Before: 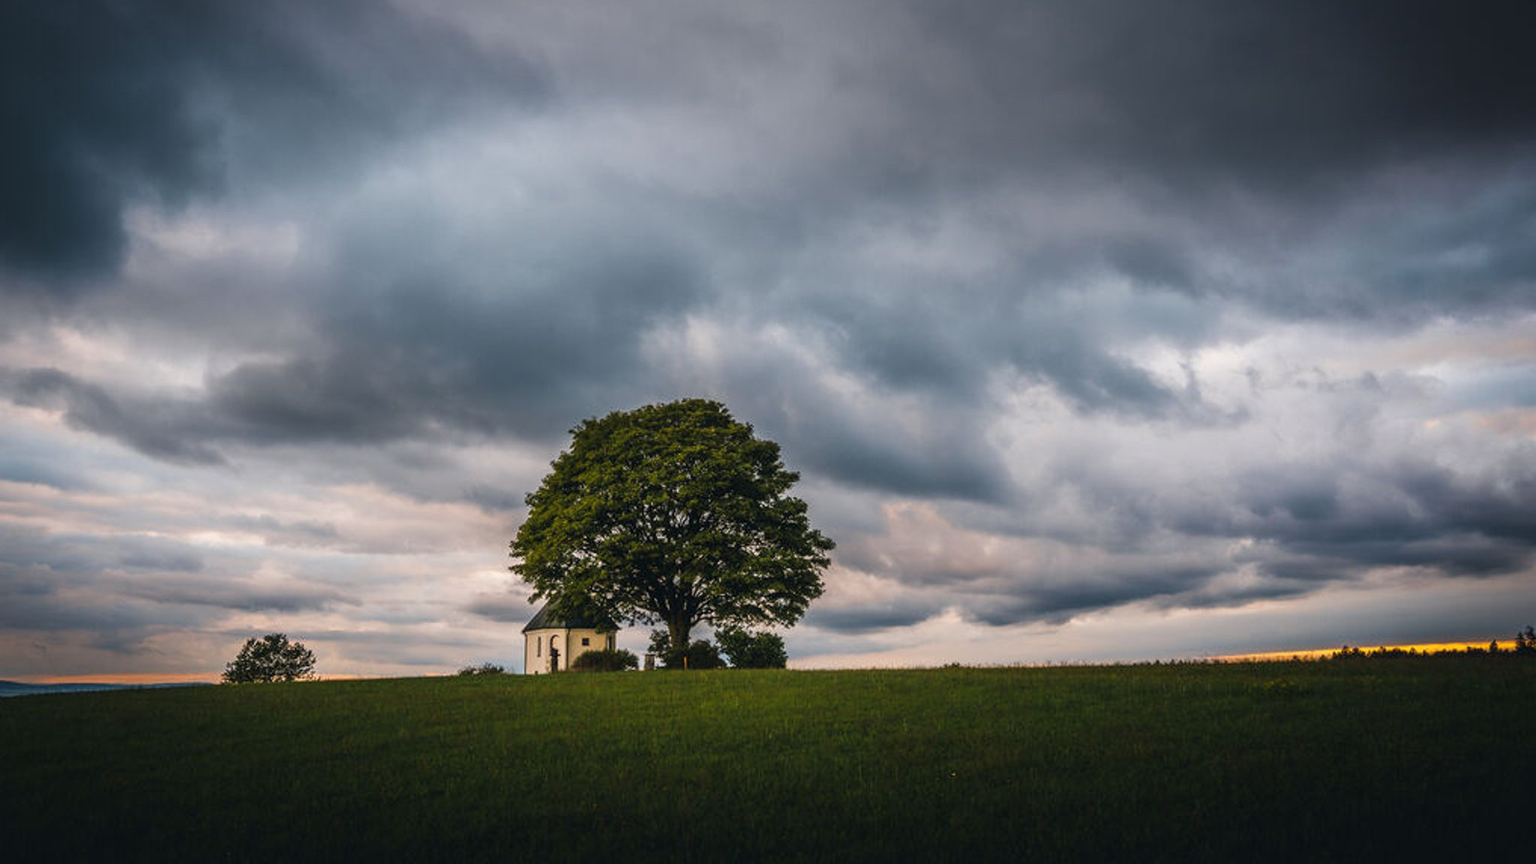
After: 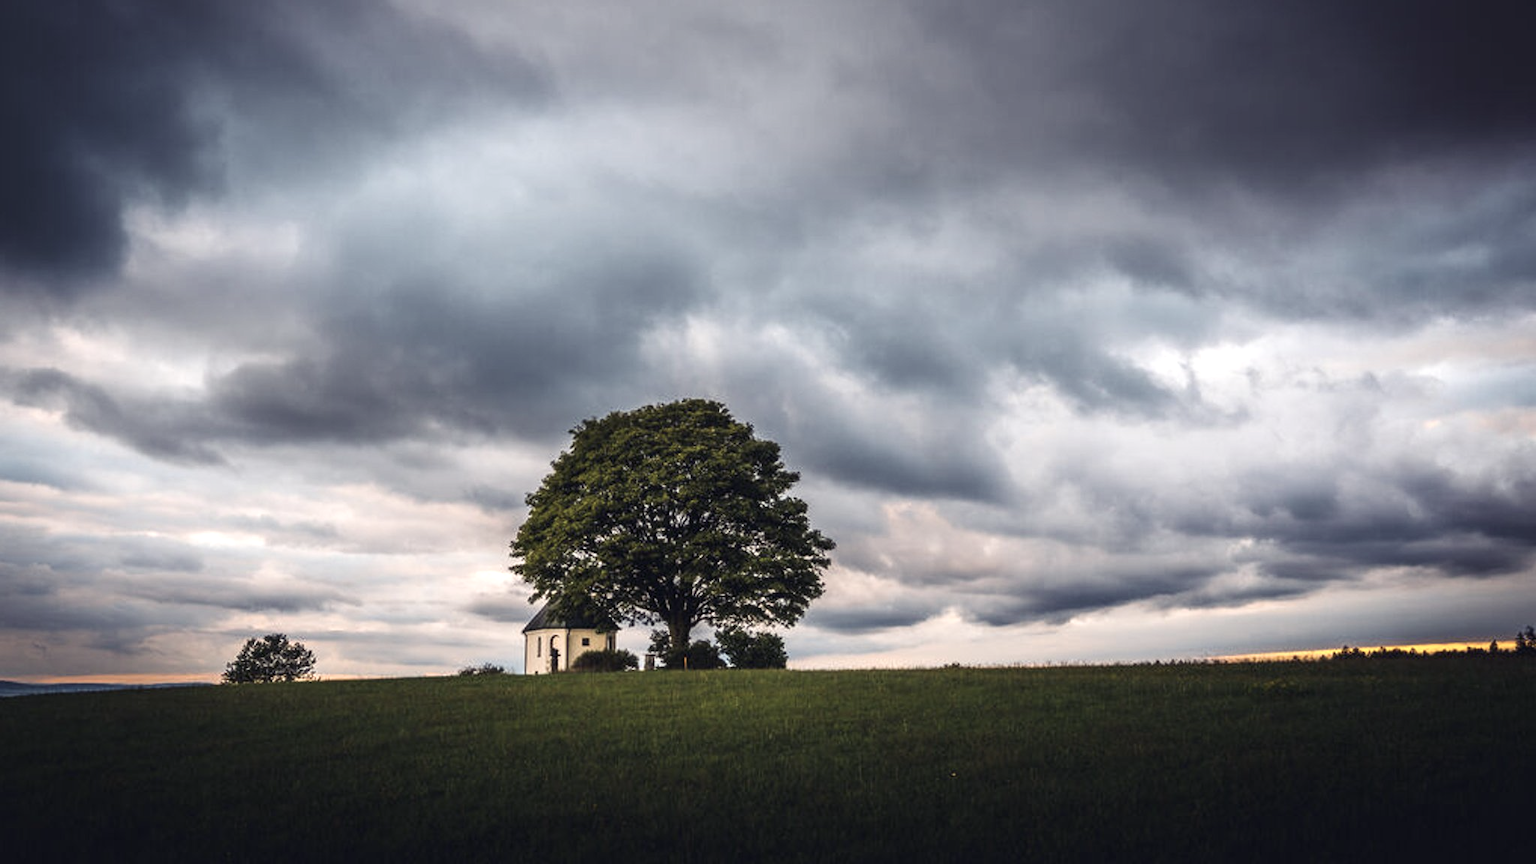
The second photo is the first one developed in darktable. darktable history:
contrast brightness saturation: contrast 0.097, saturation -0.359
color balance rgb: shadows lift › luminance -21.251%, shadows lift › chroma 8.695%, shadows lift › hue 282.46°, perceptual saturation grading › global saturation 5.601%
exposure: black level correction 0, exposure 0.5 EV, compensate exposure bias true, compensate highlight preservation false
